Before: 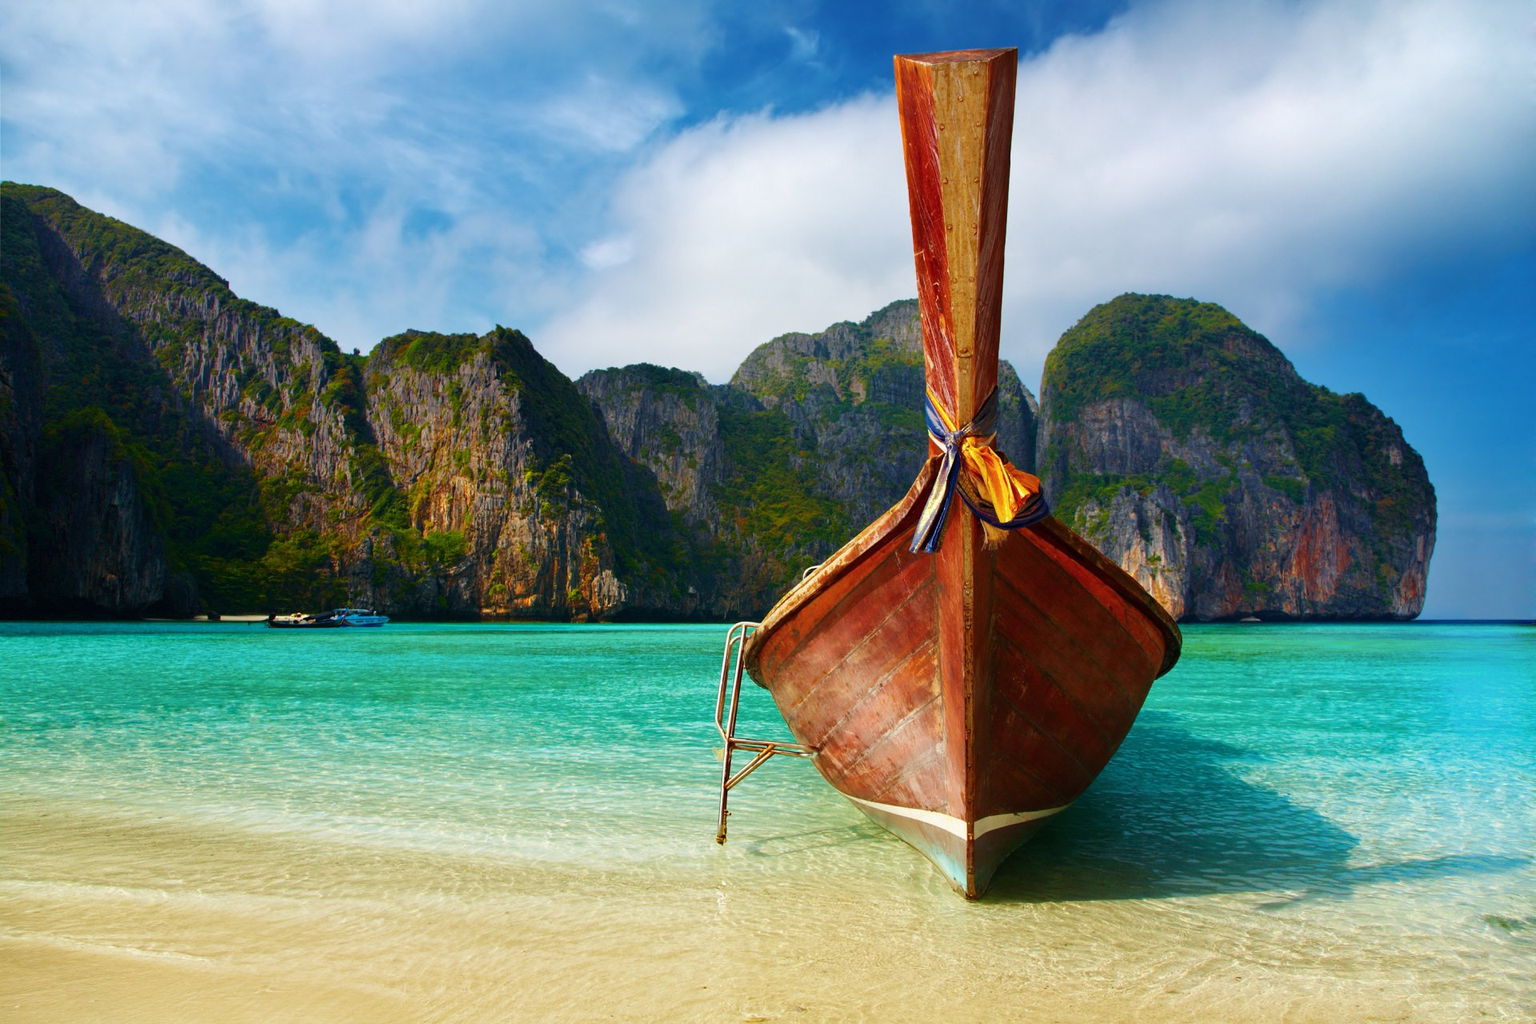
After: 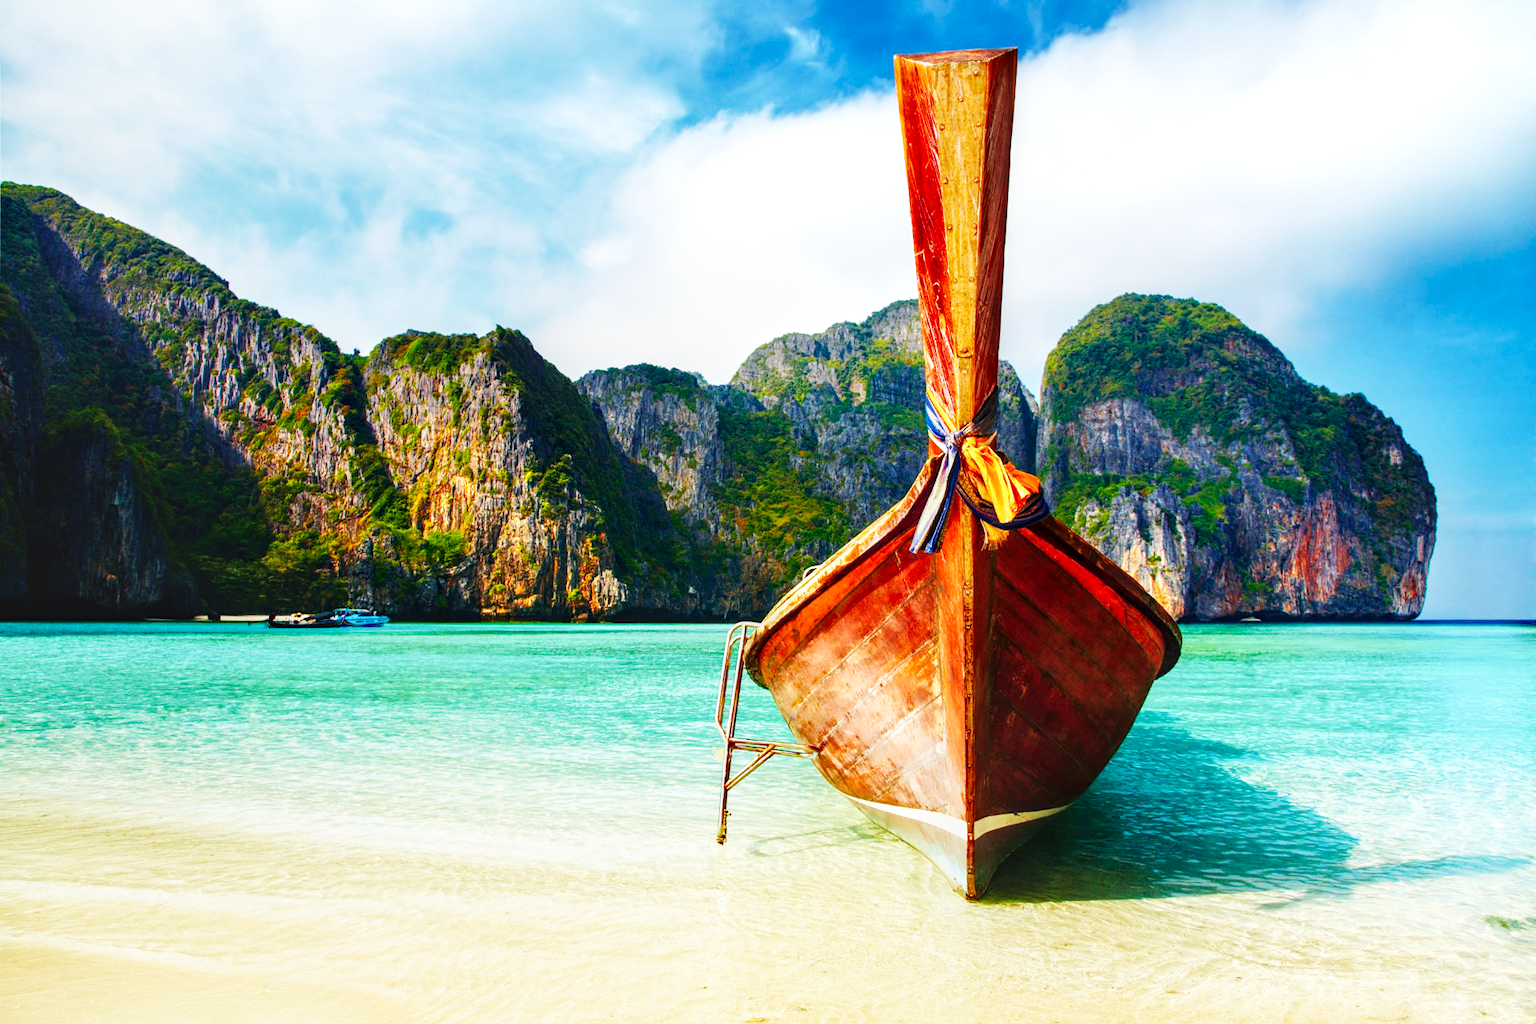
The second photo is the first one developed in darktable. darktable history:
base curve: curves: ch0 [(0, 0.003) (0.001, 0.002) (0.006, 0.004) (0.02, 0.022) (0.048, 0.086) (0.094, 0.234) (0.162, 0.431) (0.258, 0.629) (0.385, 0.8) (0.548, 0.918) (0.751, 0.988) (1, 1)], preserve colors none
local contrast: detail 130%
